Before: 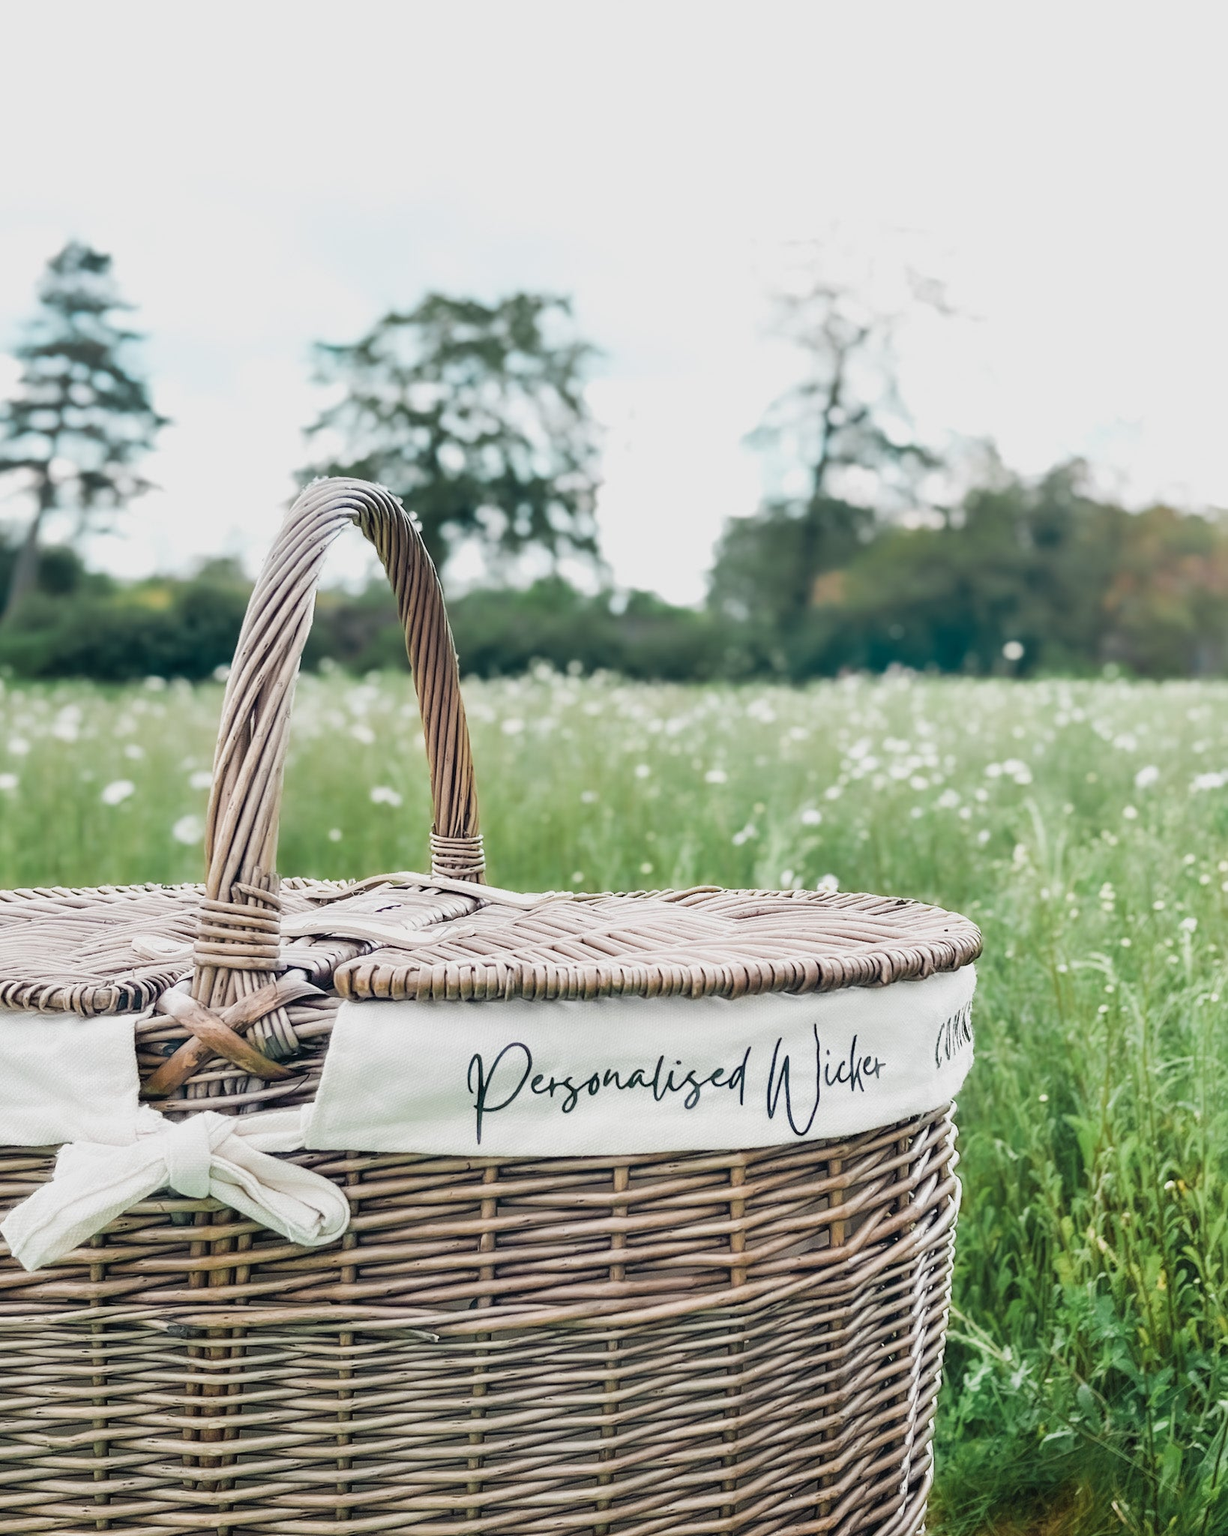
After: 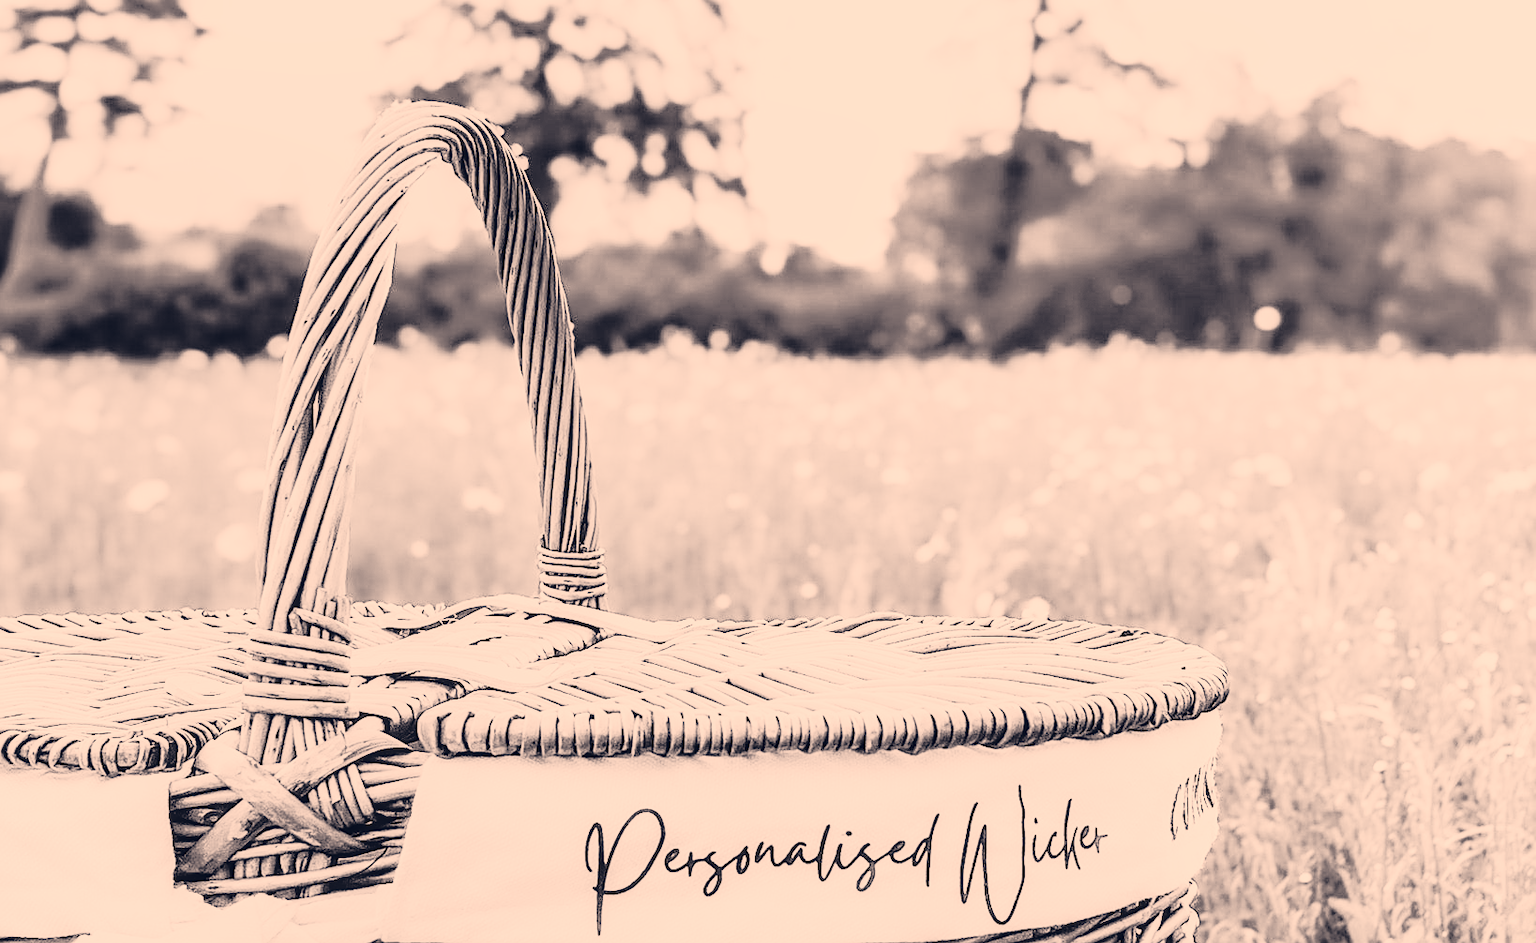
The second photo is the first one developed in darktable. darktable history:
crop and rotate: top 25.826%, bottom 25.015%
sharpen: on, module defaults
tone curve: curves: ch0 [(0, 0) (0.081, 0.044) (0.192, 0.125) (0.283, 0.238) (0.416, 0.449) (0.495, 0.524) (0.661, 0.756) (0.788, 0.87) (1, 0.951)]; ch1 [(0, 0) (0.161, 0.092) (0.35, 0.33) (0.392, 0.392) (0.427, 0.426) (0.479, 0.472) (0.505, 0.497) (0.521, 0.524) (0.567, 0.56) (0.583, 0.592) (0.625, 0.627) (0.678, 0.733) (1, 1)]; ch2 [(0, 0) (0.346, 0.362) (0.404, 0.427) (0.502, 0.499) (0.531, 0.523) (0.544, 0.561) (0.58, 0.59) (0.629, 0.642) (0.717, 0.678) (1, 1)], color space Lab, independent channels, preserve colors none
tone equalizer: on, module defaults
color correction: highlights a* 20.36, highlights b* 27.19, shadows a* 3.37, shadows b* -17.62, saturation 0.729
exposure: exposure 0.754 EV, compensate exposure bias true, compensate highlight preservation false
local contrast: detail 116%
filmic rgb: black relative exposure -5.01 EV, white relative exposure 3.52 EV, hardness 3.18, contrast 1.299, highlights saturation mix -49.37%, color science v5 (2021), contrast in shadows safe, contrast in highlights safe
